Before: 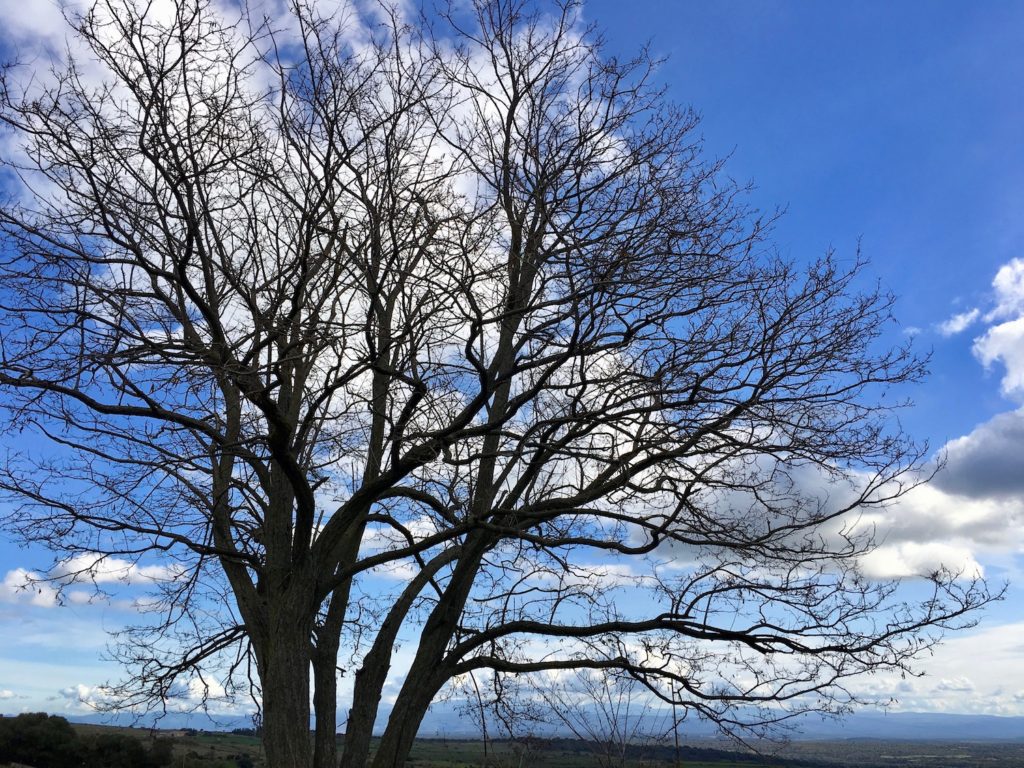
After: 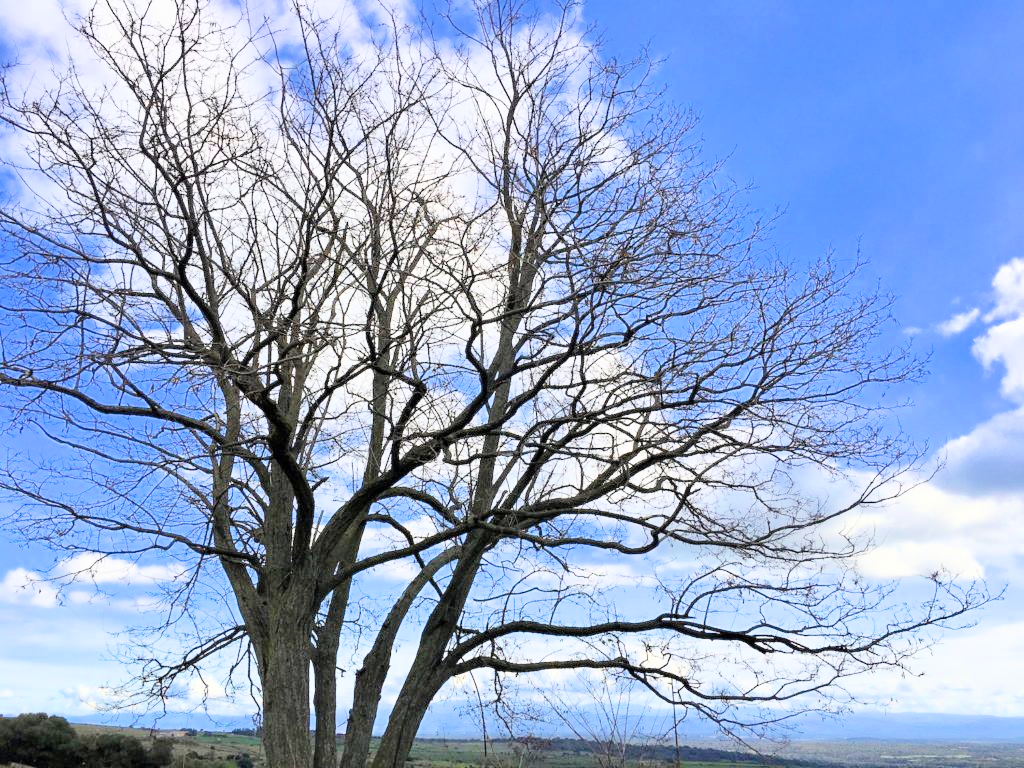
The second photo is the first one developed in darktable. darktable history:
filmic rgb: black relative exposure -7.15 EV, white relative exposure 5.36 EV, hardness 3.02, color science v6 (2022)
exposure: black level correction 0, exposure 2.327 EV, compensate exposure bias true, compensate highlight preservation false
